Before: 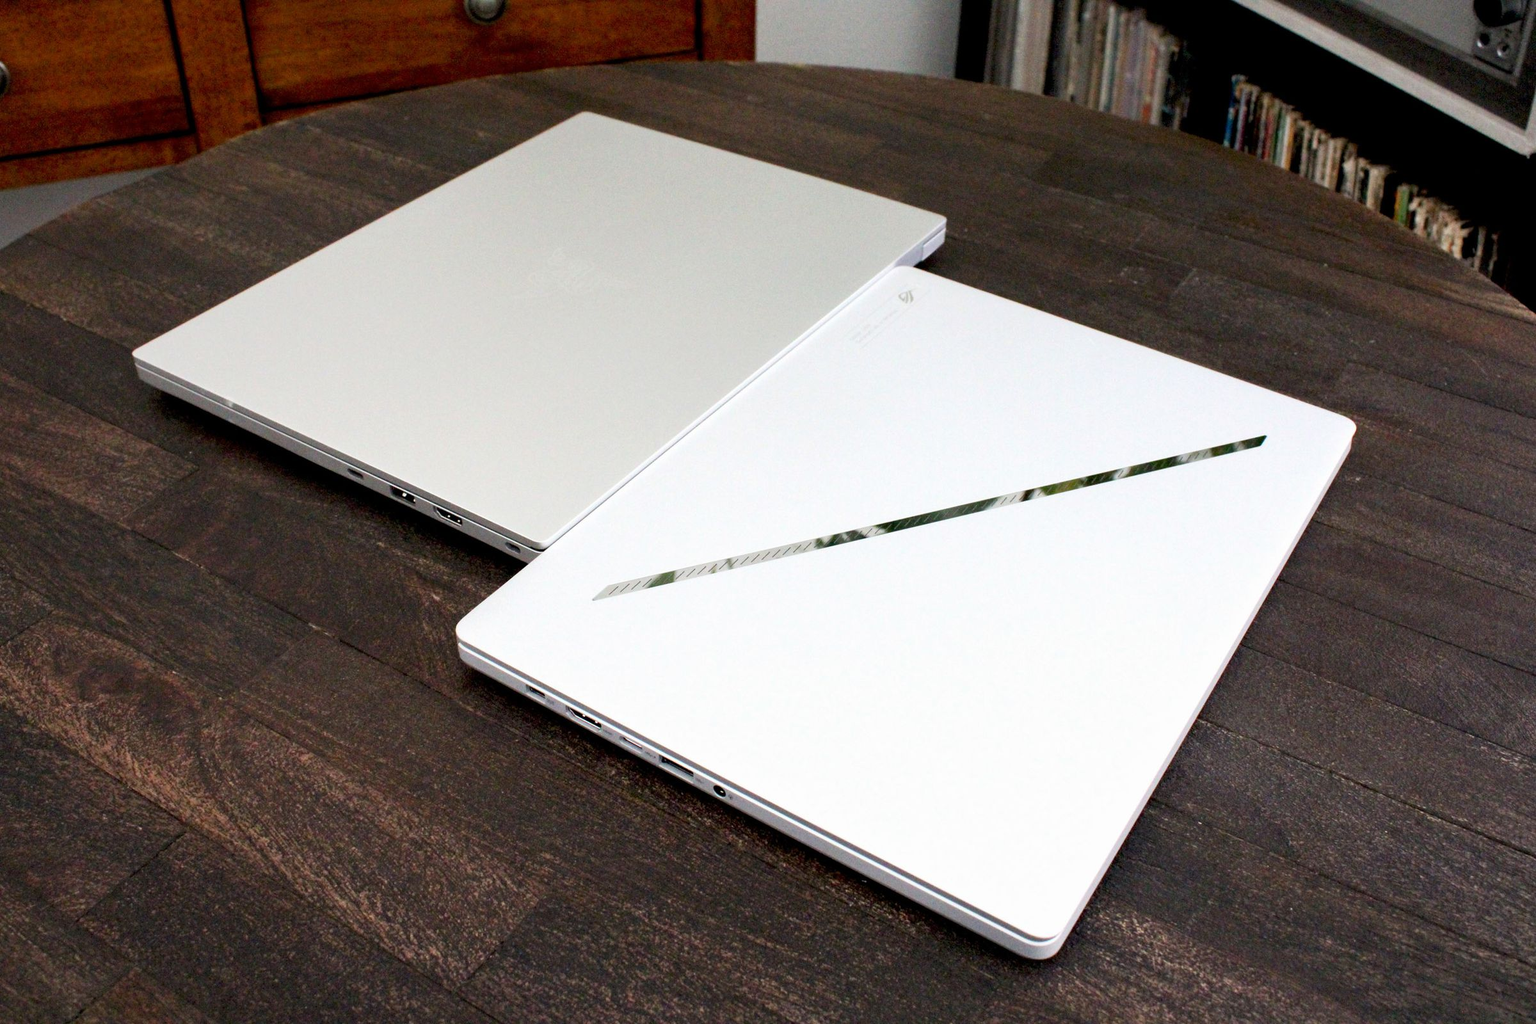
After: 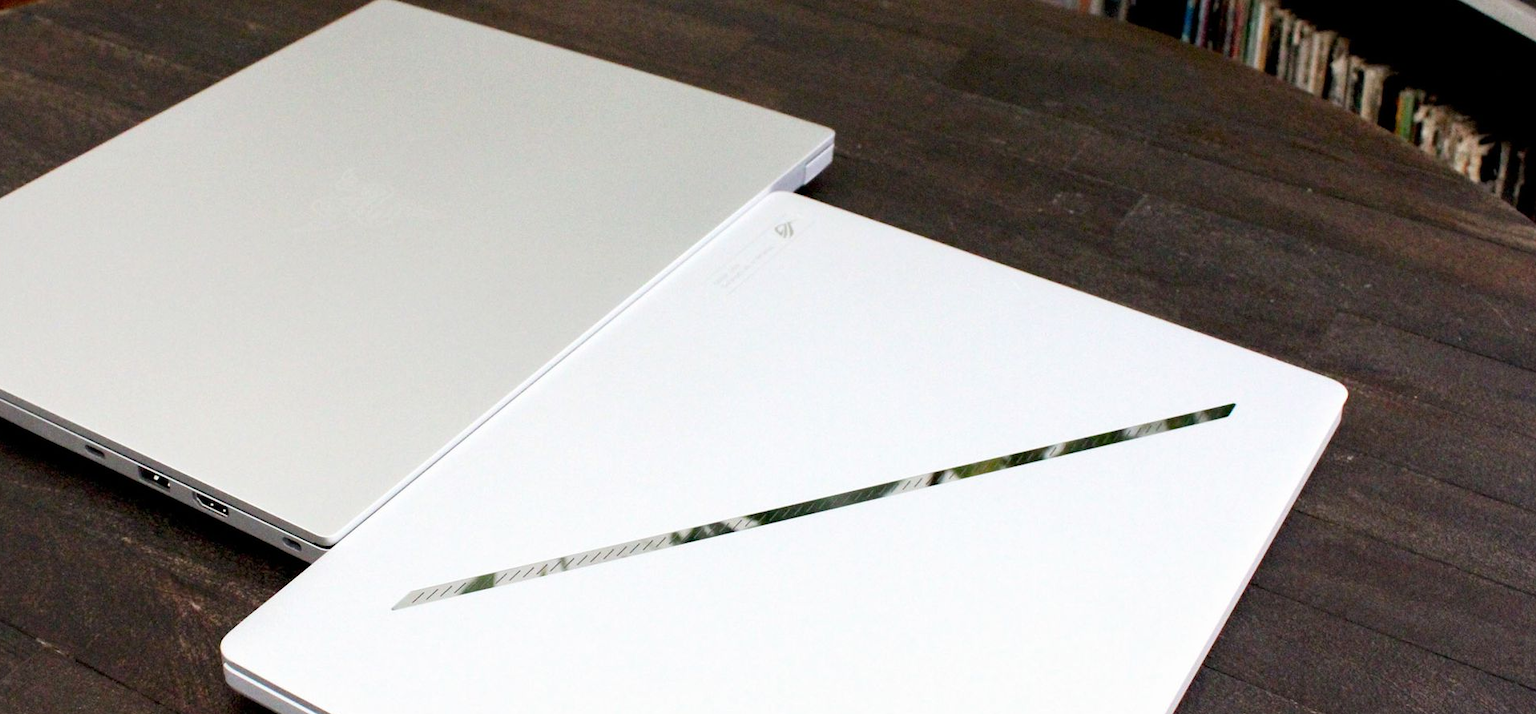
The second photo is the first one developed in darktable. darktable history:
crop: left 18.243%, top 11.083%, right 1.862%, bottom 33.154%
